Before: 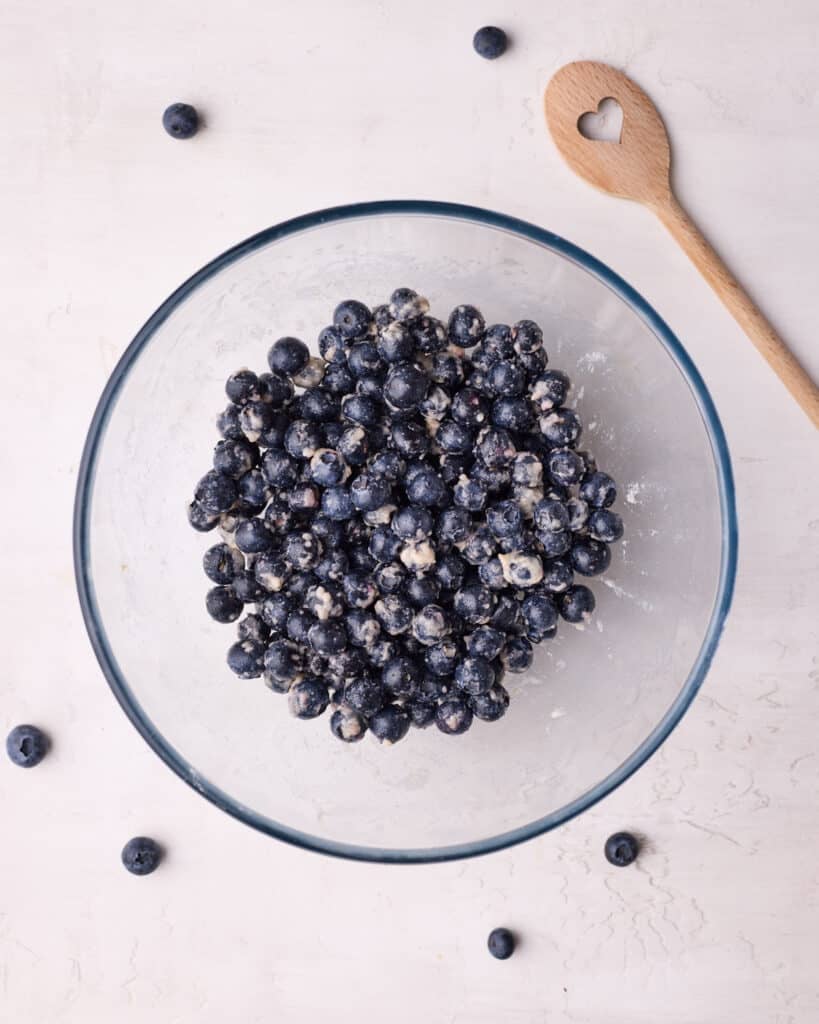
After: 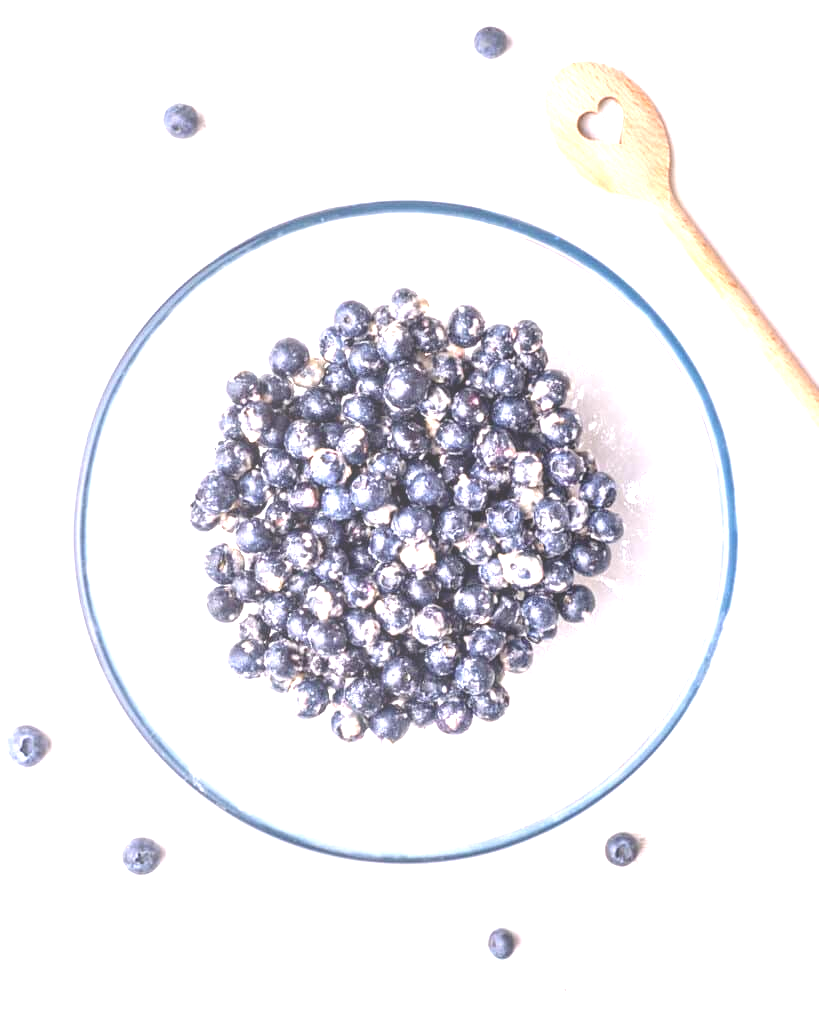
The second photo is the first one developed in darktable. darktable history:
levels: mode automatic, gray 50.8%
local contrast: highlights 48%, shadows 0%, detail 100%
exposure: exposure 0.657 EV
